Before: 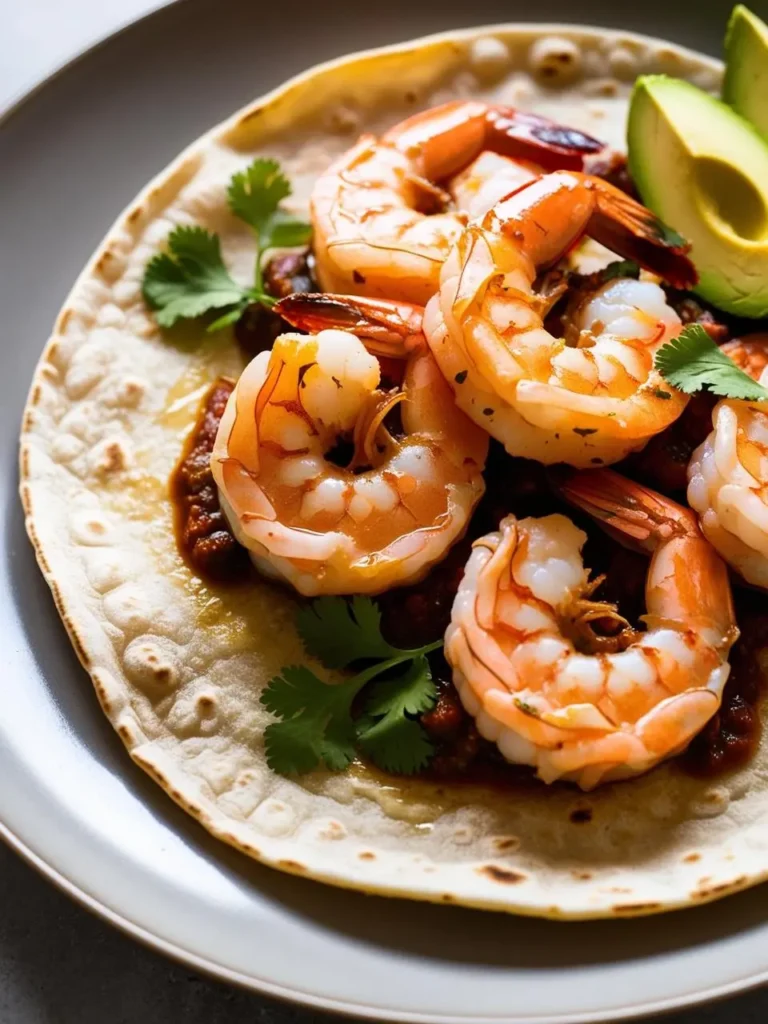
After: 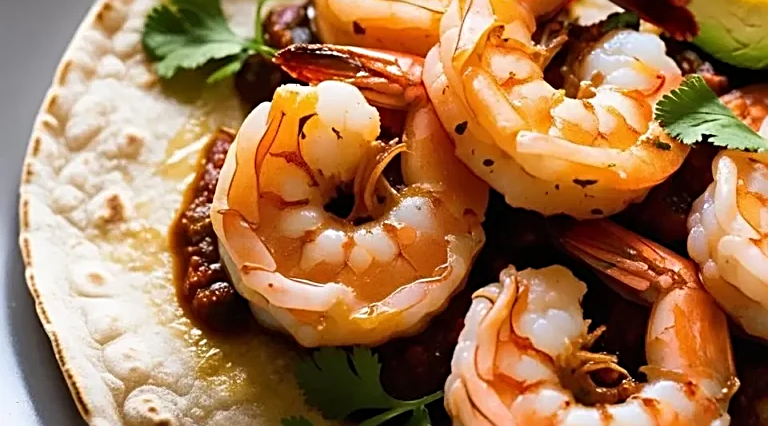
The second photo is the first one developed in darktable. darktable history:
crop and rotate: top 24.362%, bottom 33.944%
sharpen: radius 2.68, amount 0.673
